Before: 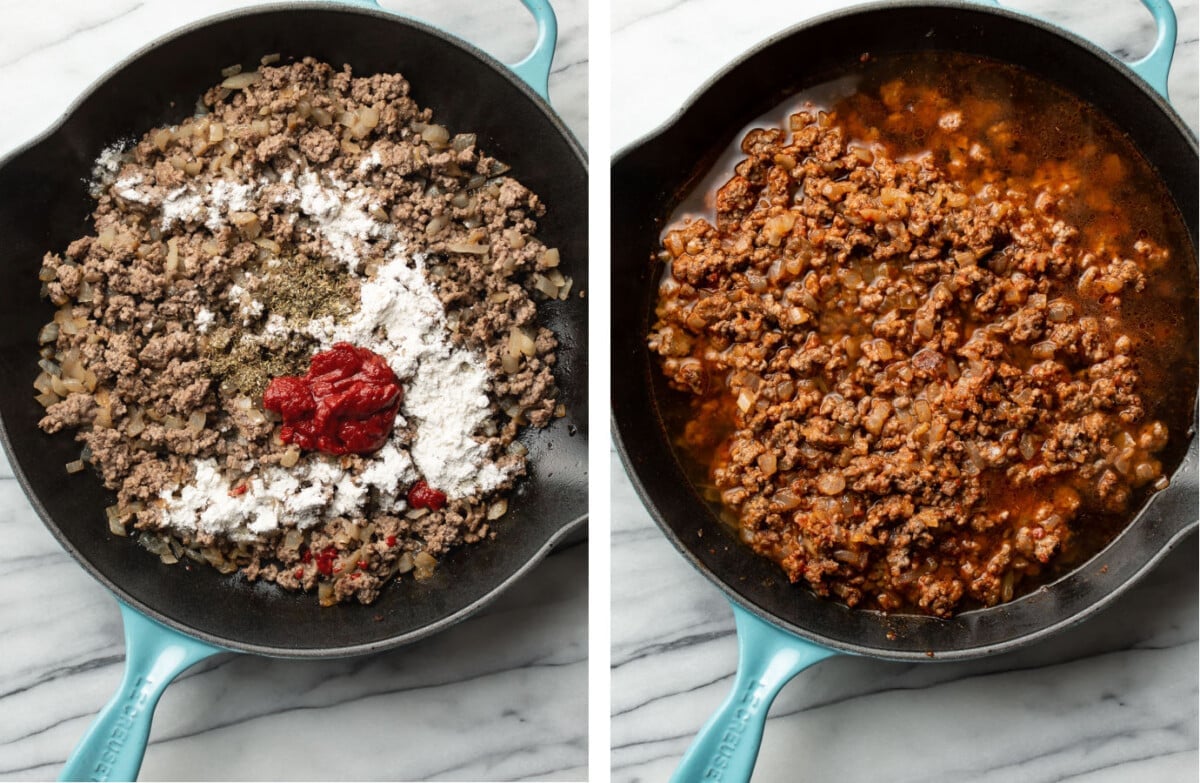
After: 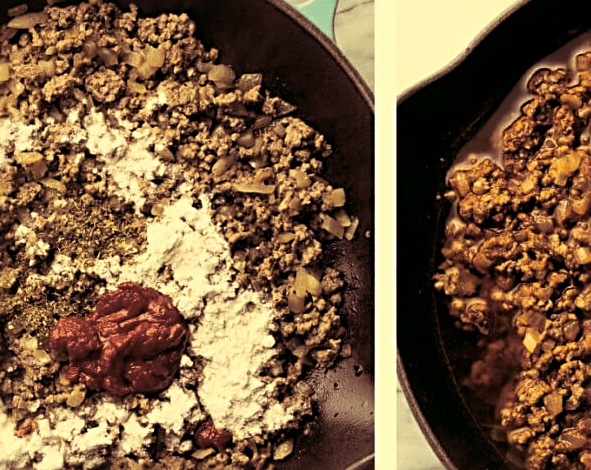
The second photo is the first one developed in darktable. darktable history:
sharpen: radius 3.119
crop: left 17.835%, top 7.675%, right 32.881%, bottom 32.213%
color correction: highlights a* 5.62, highlights b* 33.57, shadows a* -25.86, shadows b* 4.02
split-toning: highlights › hue 187.2°, highlights › saturation 0.83, balance -68.05, compress 56.43%
